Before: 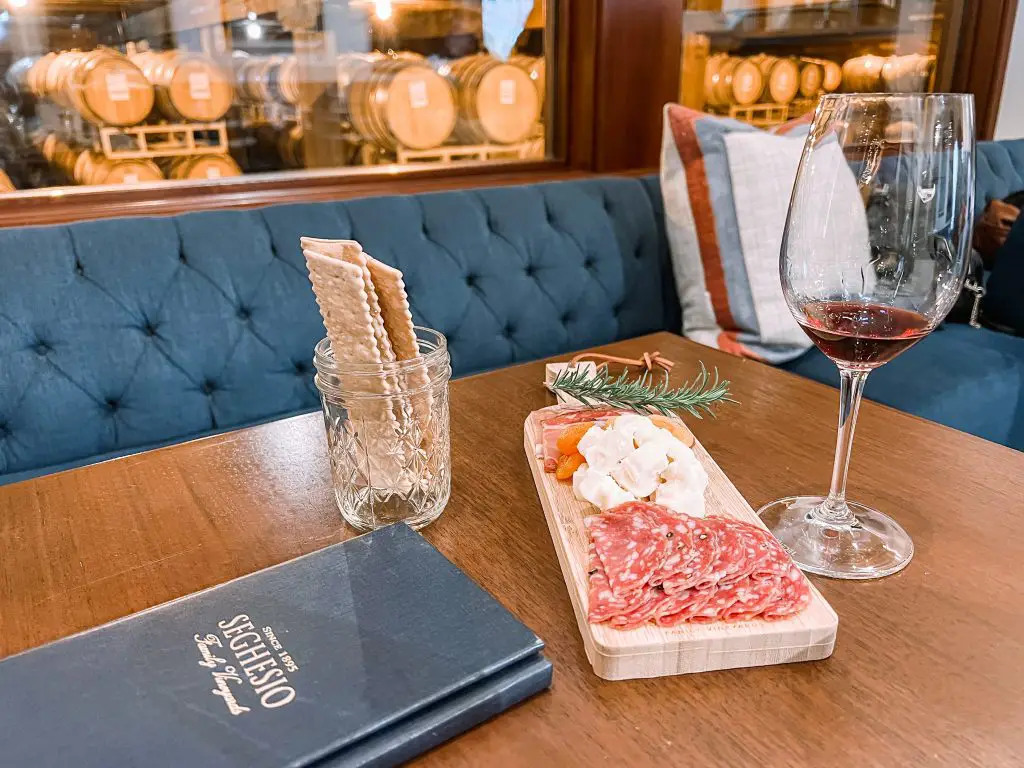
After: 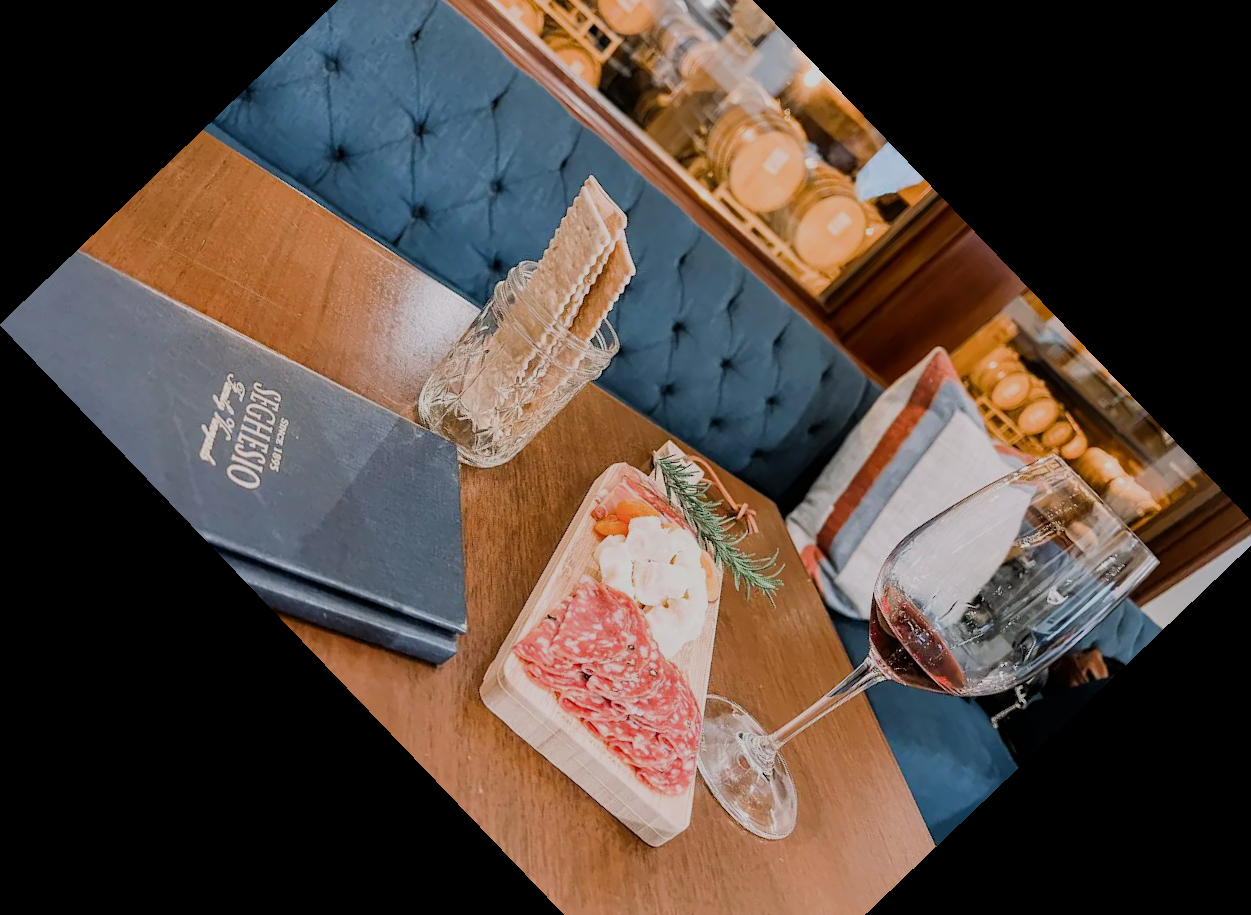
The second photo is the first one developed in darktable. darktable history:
filmic rgb: black relative exposure -7.32 EV, white relative exposure 5.09 EV, hardness 3.2
crop and rotate: angle -46.26°, top 16.234%, right 0.912%, bottom 11.704%
